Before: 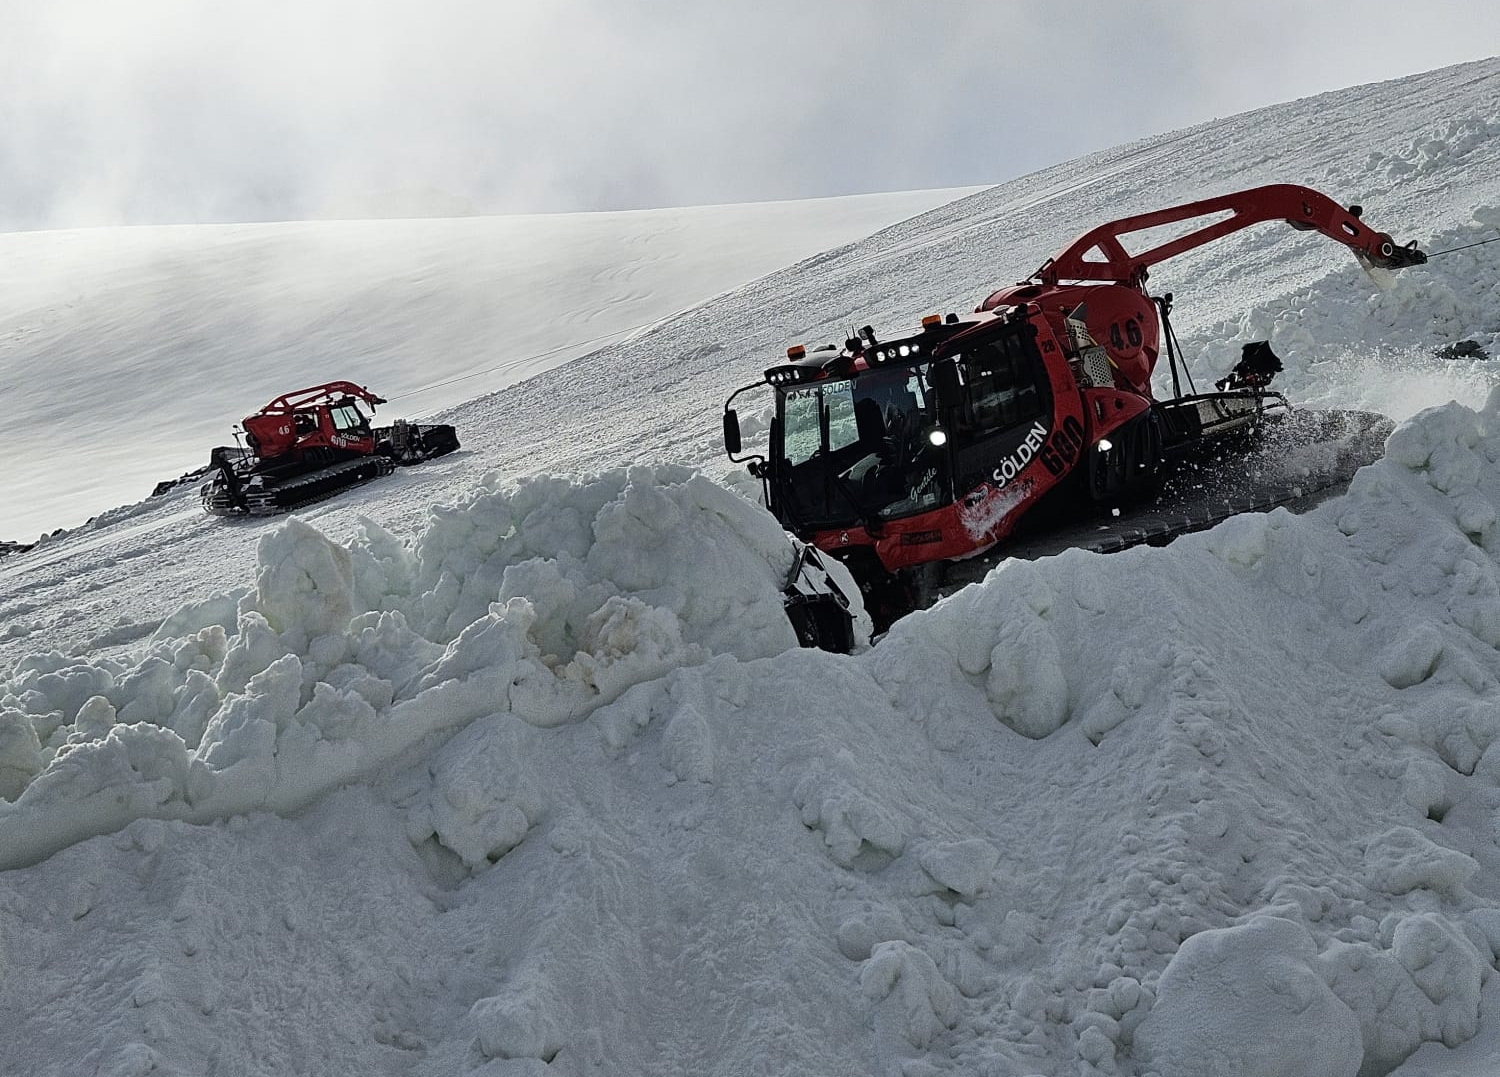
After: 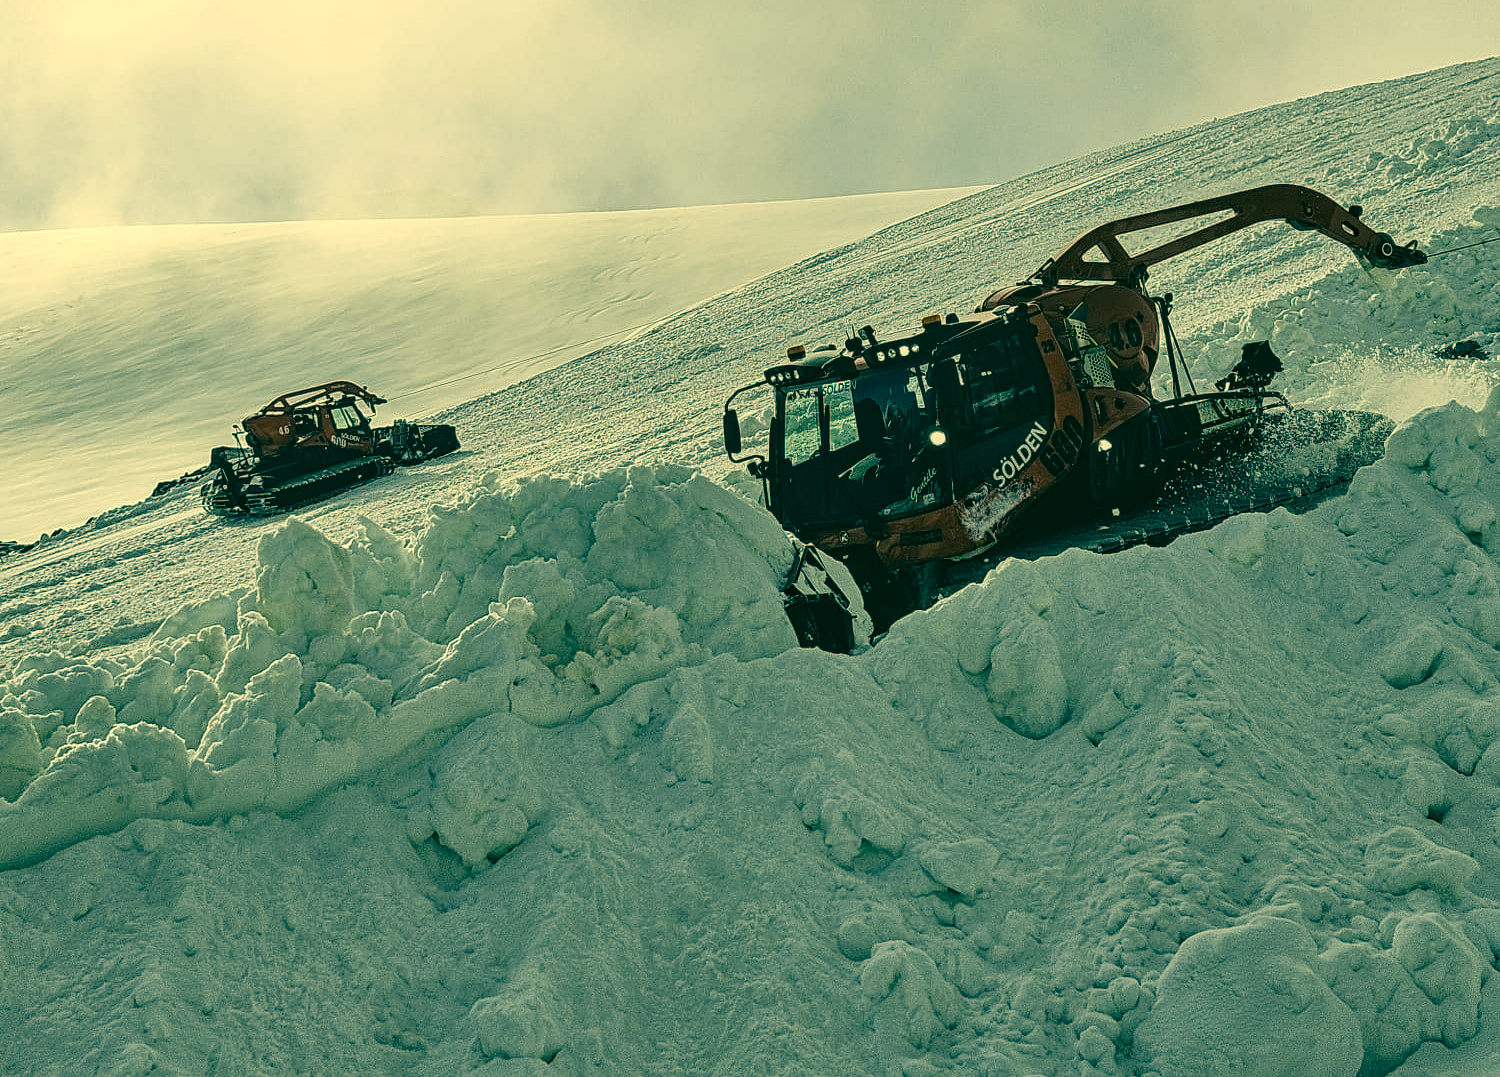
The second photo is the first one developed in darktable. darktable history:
color correction: highlights a* 1.96, highlights b* 34.09, shadows a* -37.03, shadows b* -5.8
local contrast: on, module defaults
contrast equalizer: y [[0.502, 0.505, 0.512, 0.529, 0.564, 0.588], [0.5 ×6], [0.502, 0.505, 0.512, 0.529, 0.564, 0.588], [0, 0.001, 0.001, 0.004, 0.008, 0.011], [0, 0.001, 0.001, 0.004, 0.008, 0.011]]
